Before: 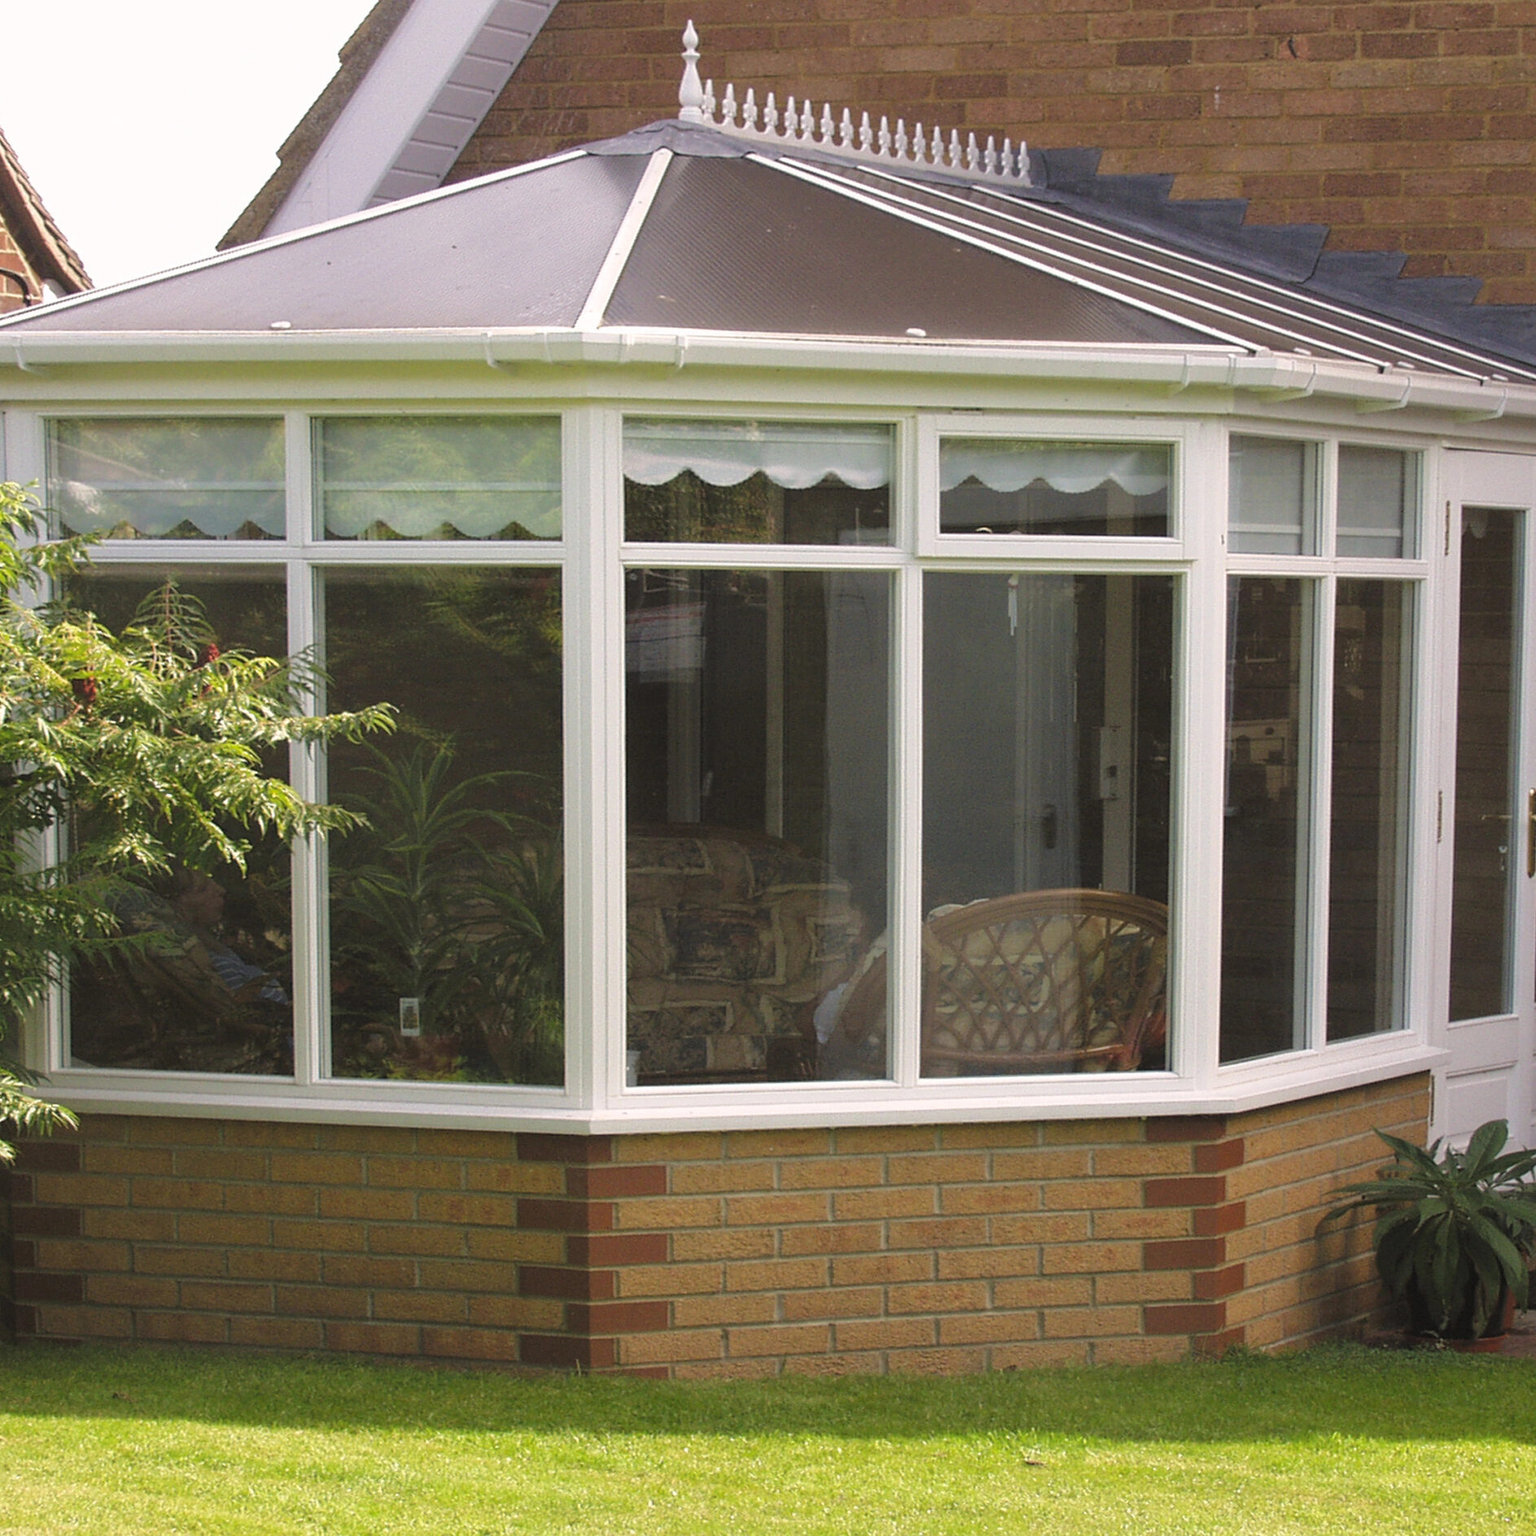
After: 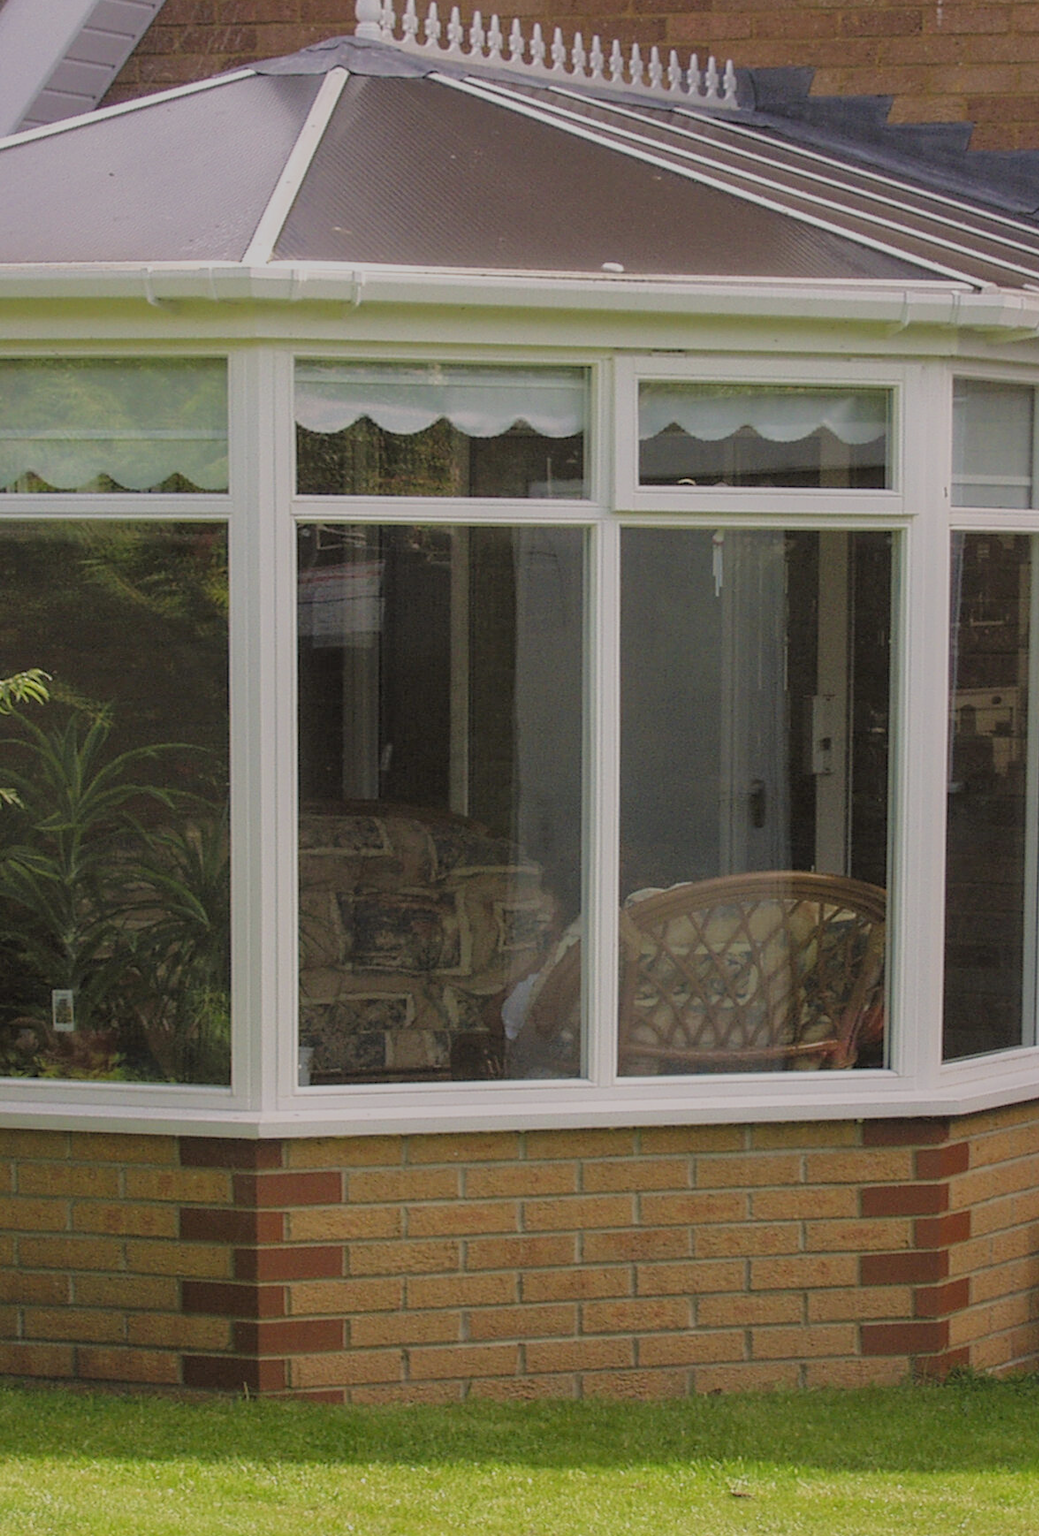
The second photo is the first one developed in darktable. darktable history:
exposure: exposure -2.446 EV, compensate highlight preservation false
crop and rotate: left 22.918%, top 5.629%, right 14.711%, bottom 2.247%
local contrast: on, module defaults
filmic rgb: middle gray luminance 4.29%, black relative exposure -13 EV, white relative exposure 5 EV, threshold 6 EV, target black luminance 0%, hardness 5.19, latitude 59.69%, contrast 0.767, highlights saturation mix 5%, shadows ↔ highlights balance 25.95%, add noise in highlights 0, color science v3 (2019), use custom middle-gray values true, iterations of high-quality reconstruction 0, contrast in highlights soft, enable highlight reconstruction true
